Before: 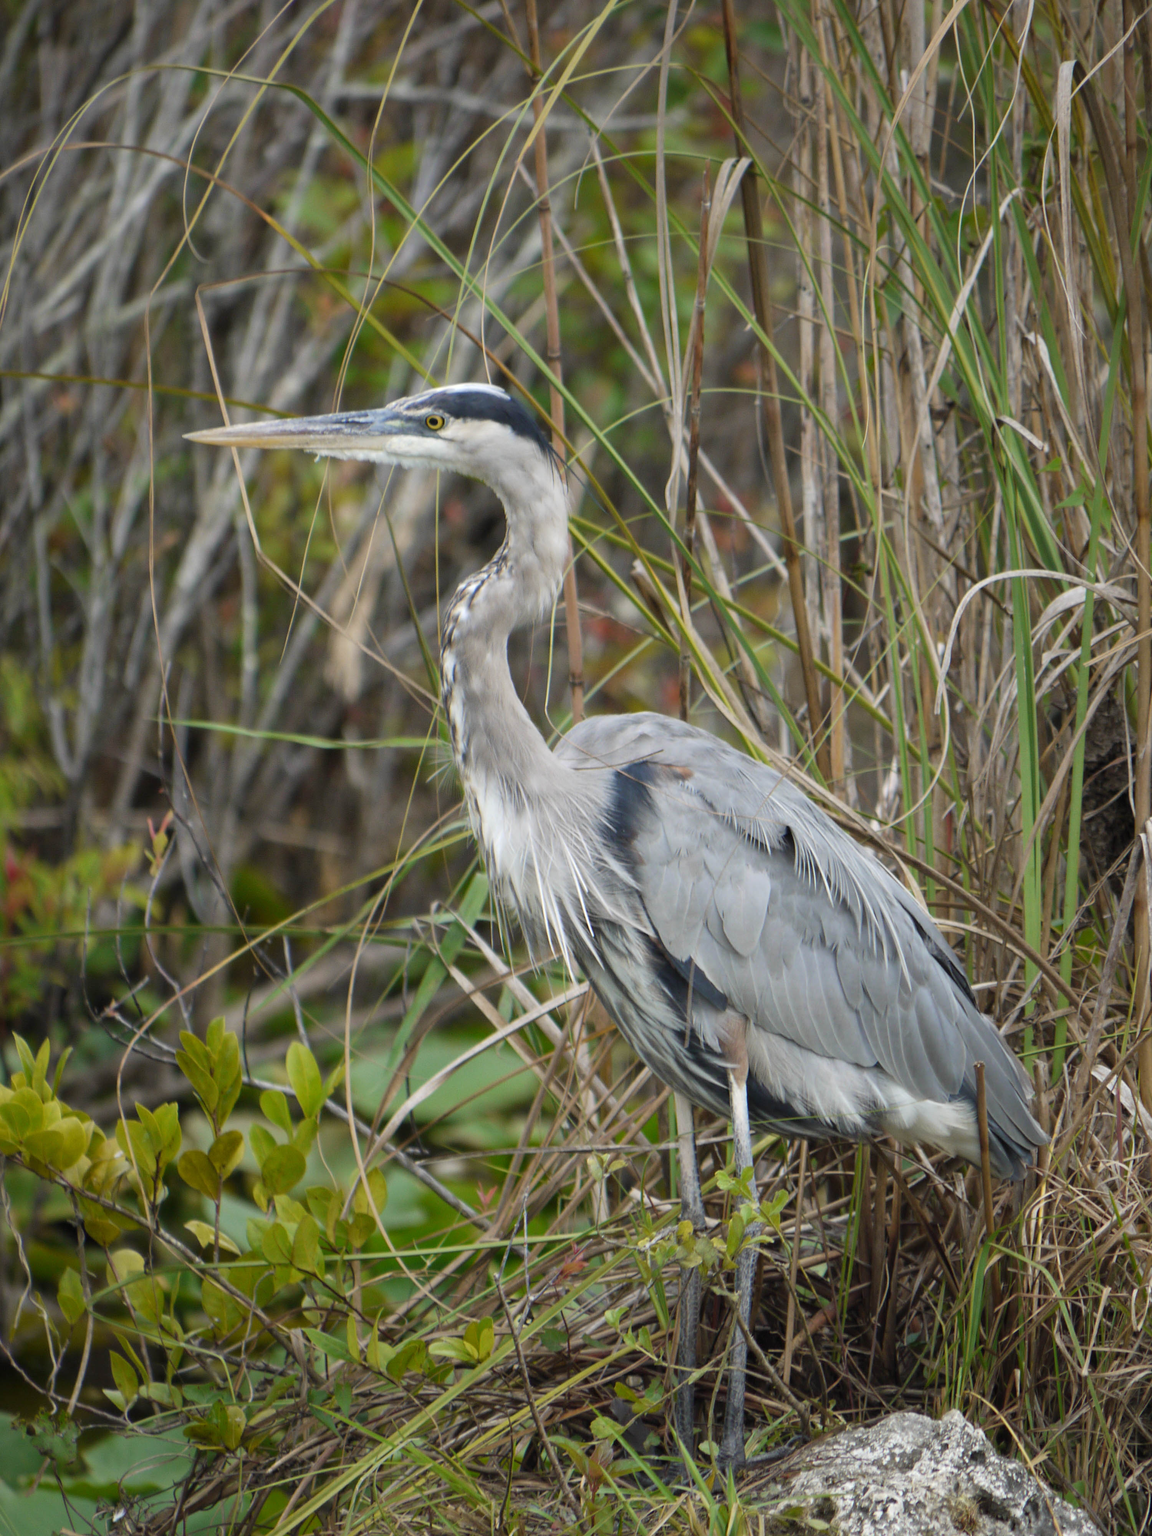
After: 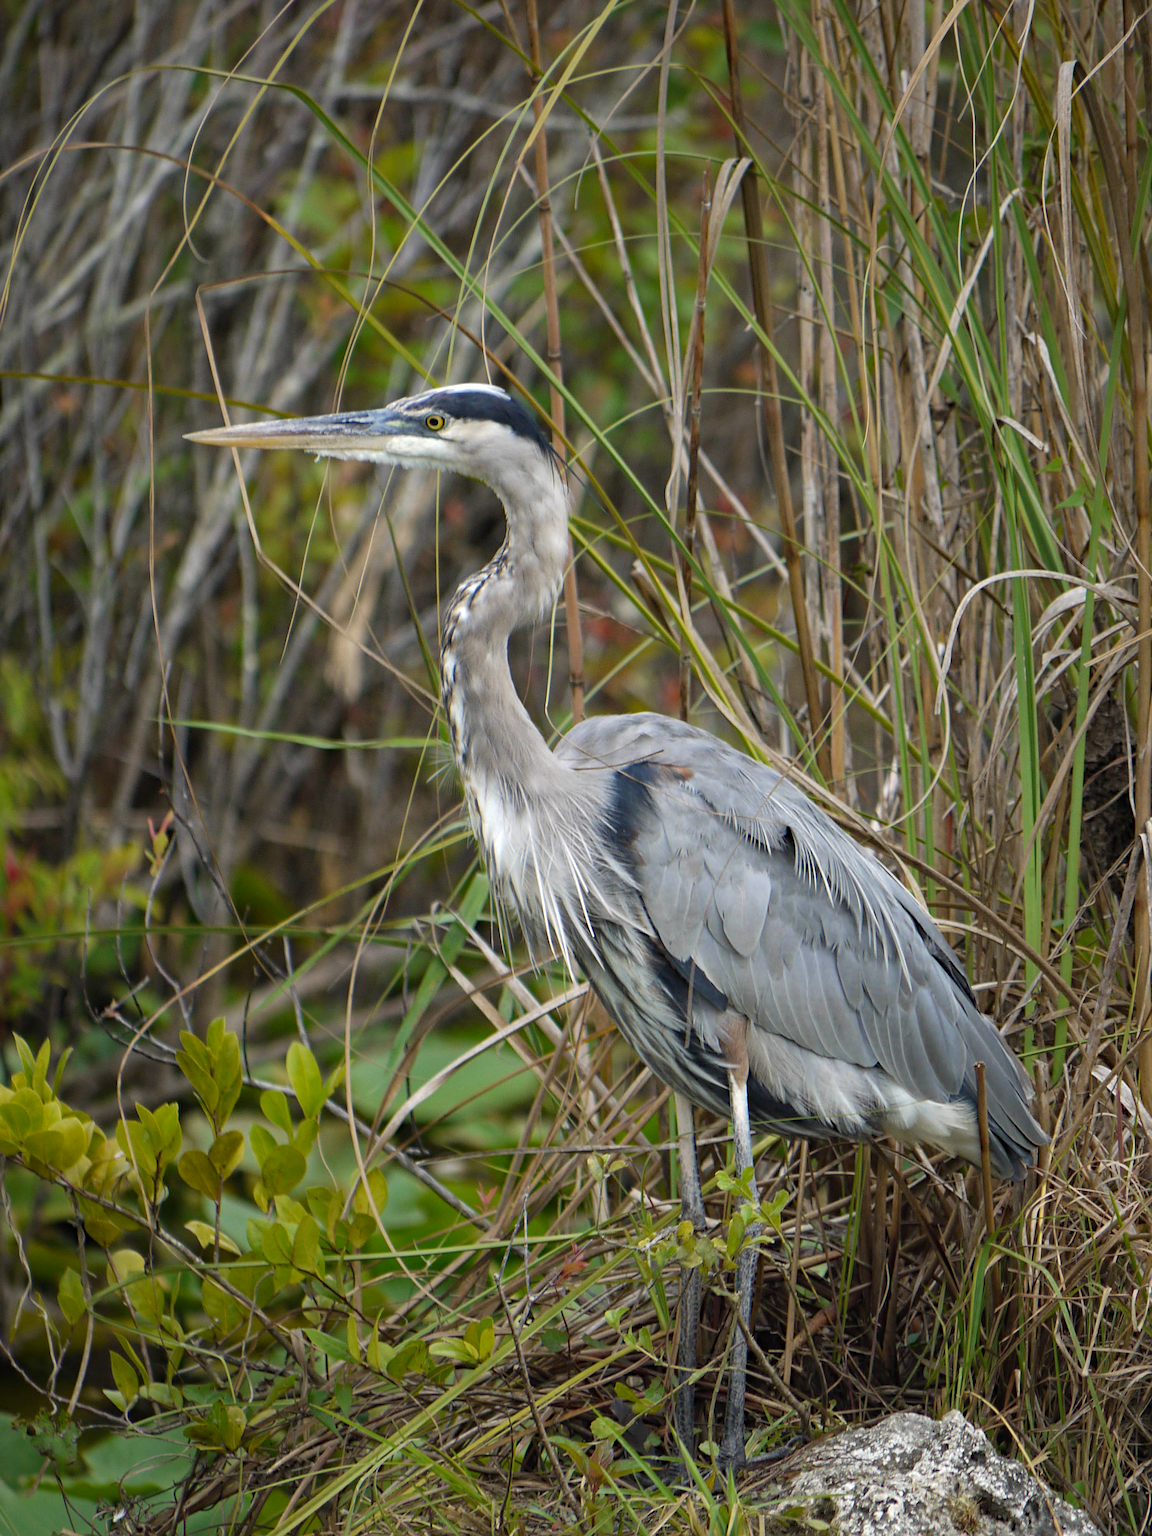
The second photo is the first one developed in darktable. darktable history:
haze removal: strength 0.302, distance 0.255, compatibility mode true, adaptive false
sharpen: on, module defaults
